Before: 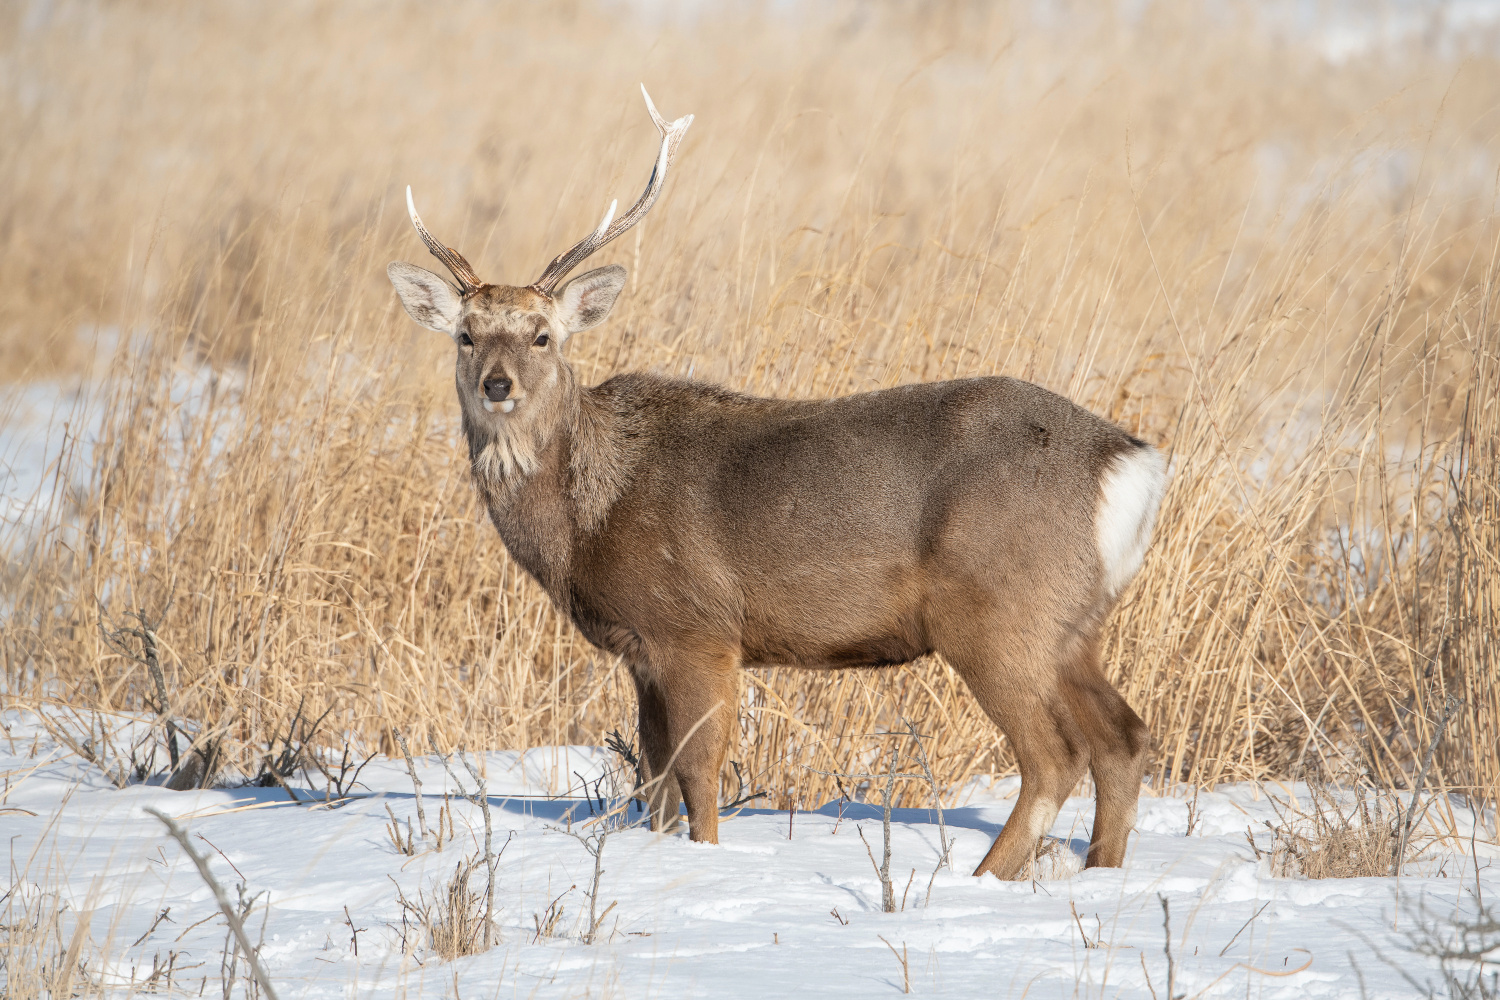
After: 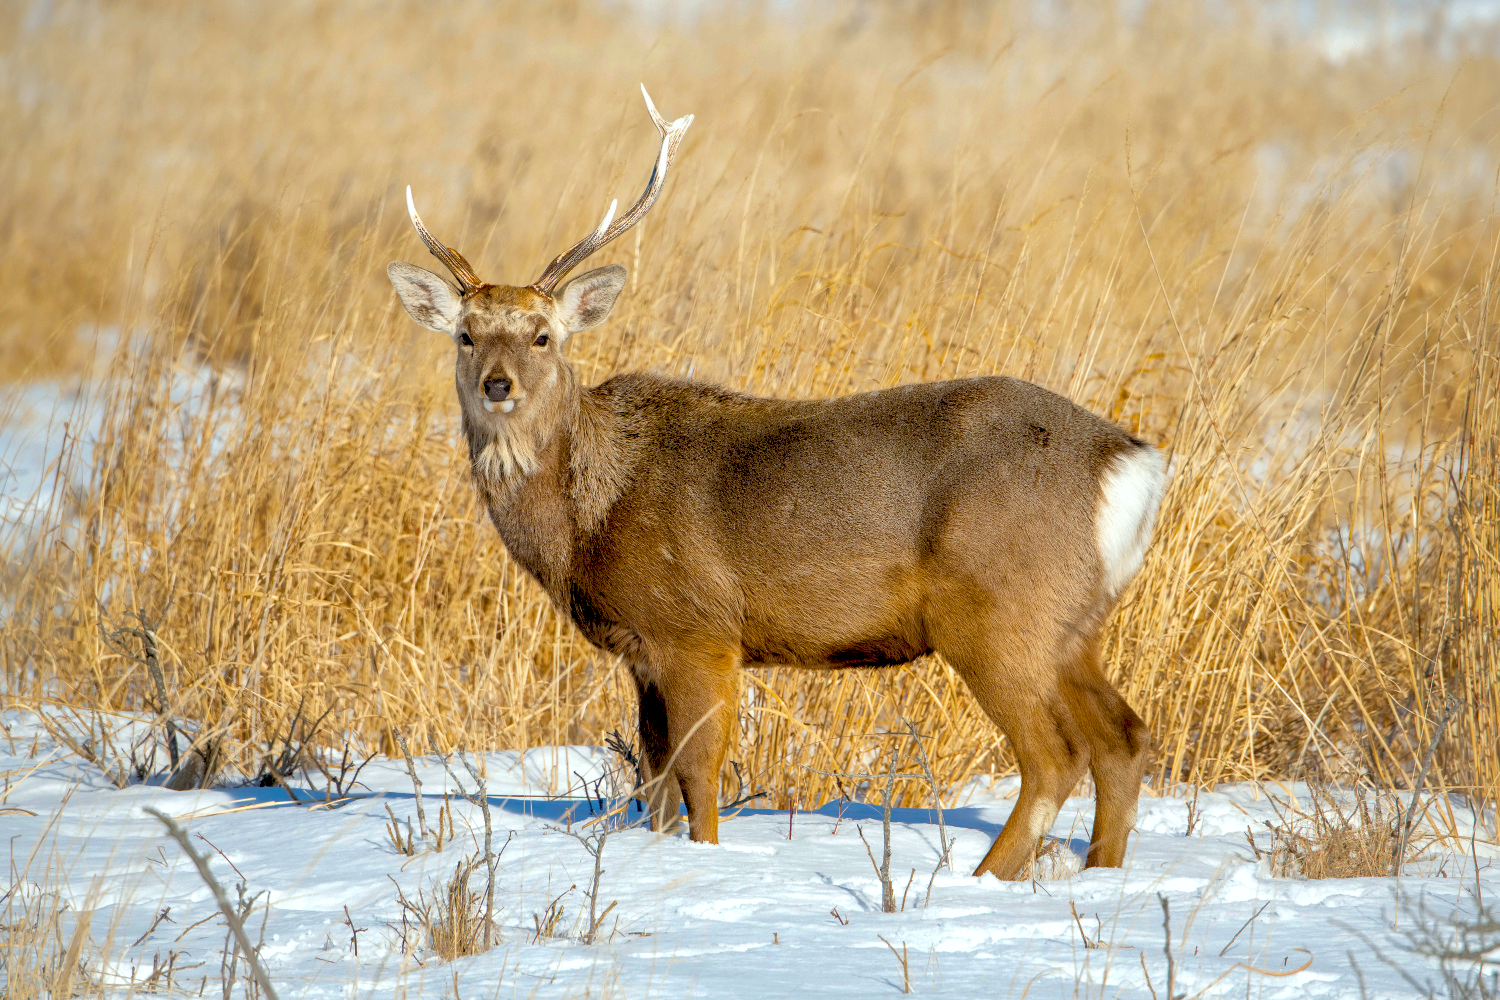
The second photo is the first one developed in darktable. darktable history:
exposure: black level correction 0.025, exposure 0.182 EV, compensate highlight preservation false
white balance: red 0.978, blue 0.999
color balance rgb: linear chroma grading › global chroma 15%, perceptual saturation grading › global saturation 30%
shadows and highlights: on, module defaults
